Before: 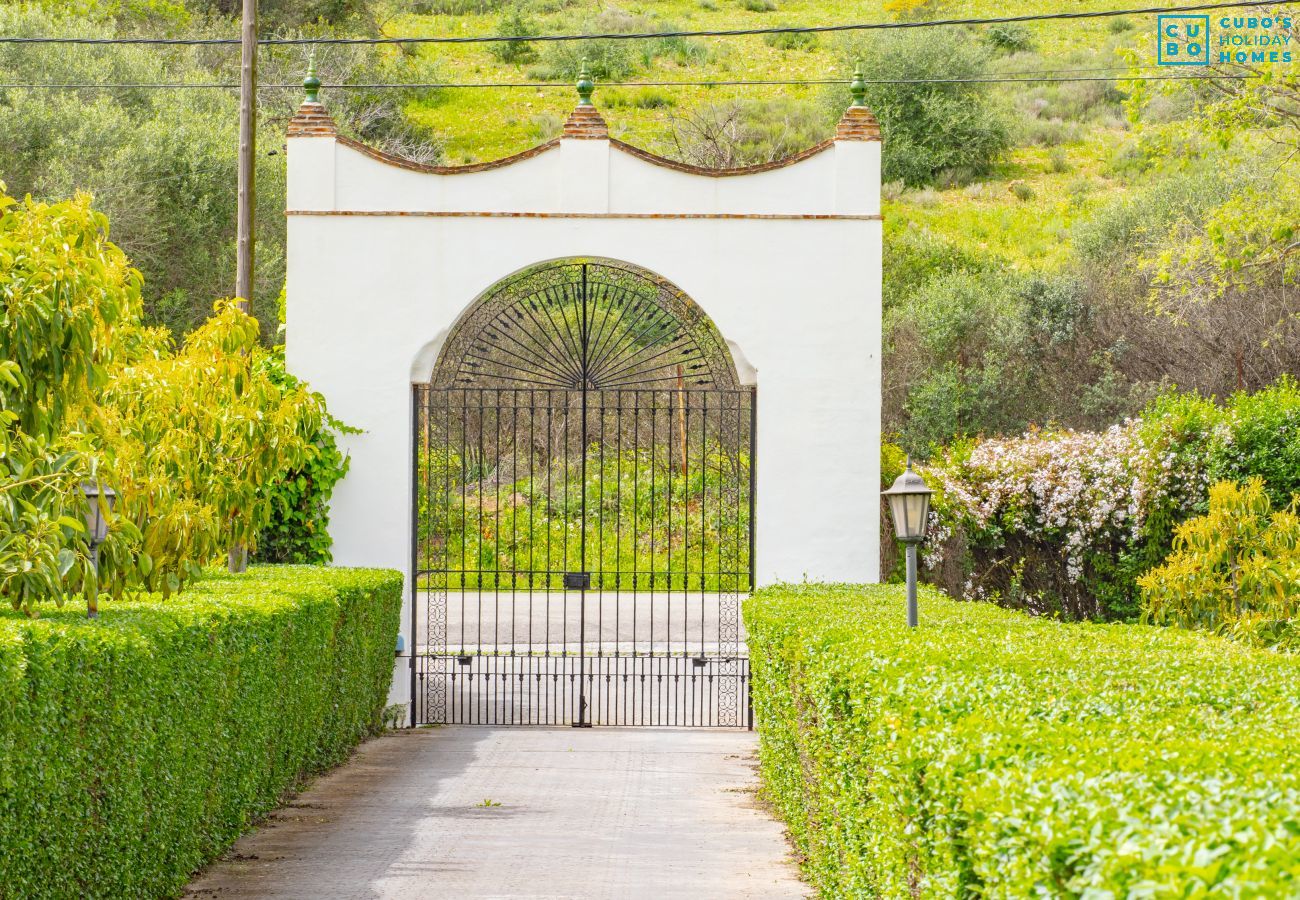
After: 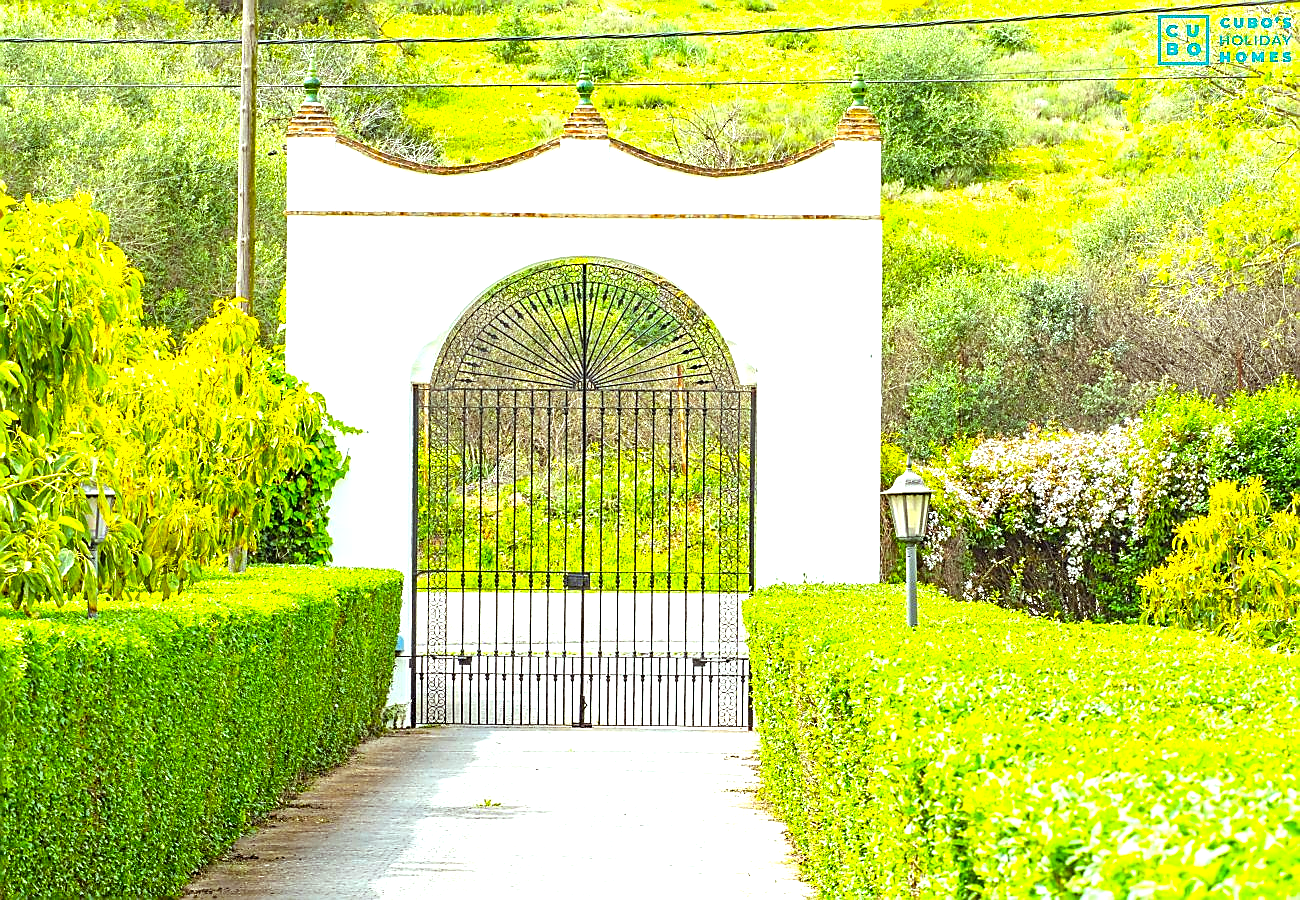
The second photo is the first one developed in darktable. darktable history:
sharpen: radius 1.384, amount 1.238, threshold 0.743
exposure: black level correction 0, exposure 0.704 EV, compensate exposure bias true, compensate highlight preservation false
color balance rgb: highlights gain › luminance 19.972%, highlights gain › chroma 2.804%, highlights gain › hue 171.58°, linear chroma grading › global chroma 9.142%, perceptual saturation grading › global saturation 8.885%, global vibrance 20%
